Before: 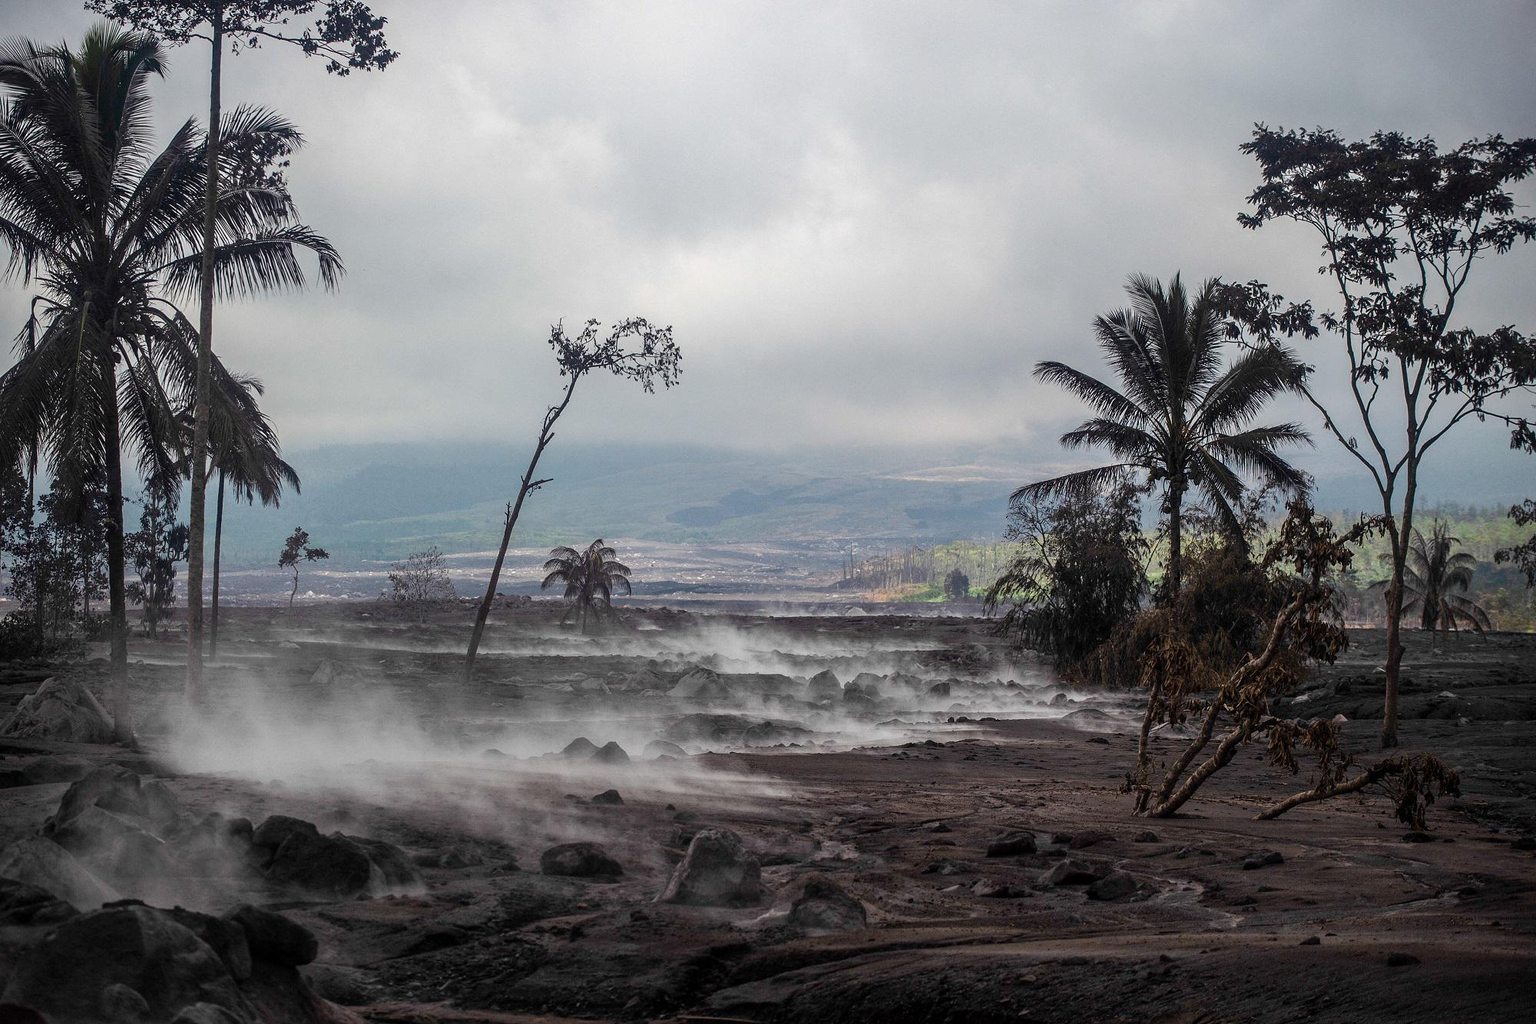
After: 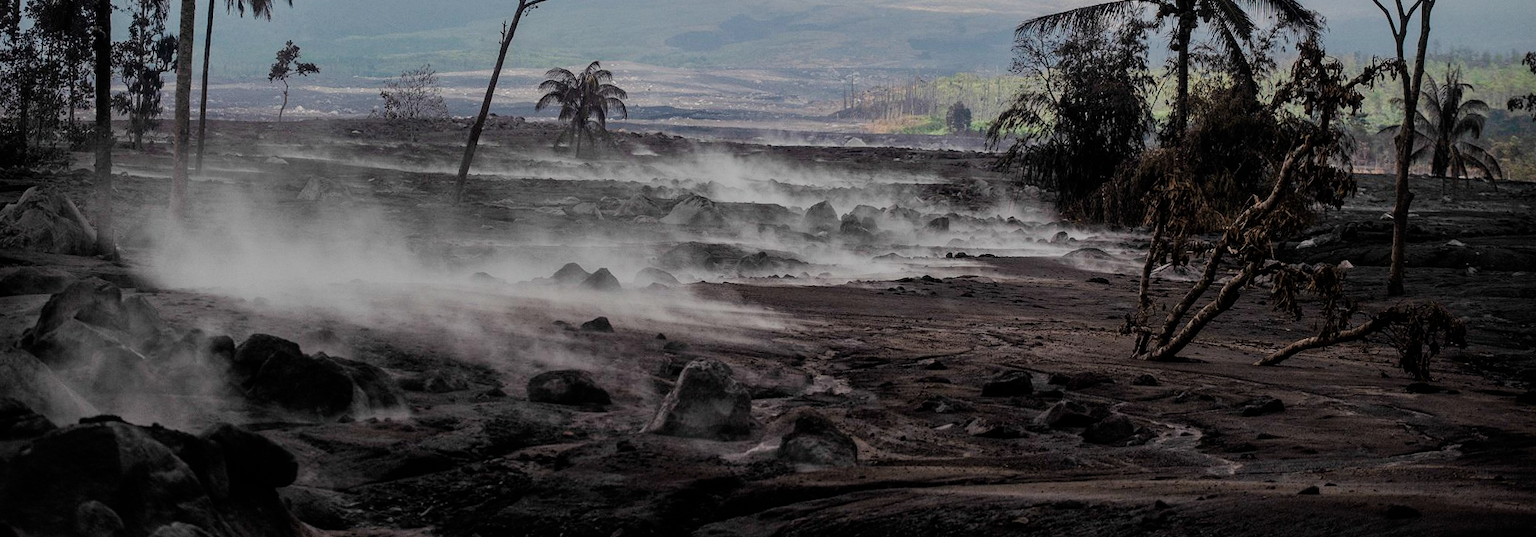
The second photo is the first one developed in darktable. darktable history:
filmic rgb: black relative exposure -7.32 EV, white relative exposure 5.09 EV, hardness 3.2
crop and rotate: top 46.237%
rotate and perspective: rotation 1.57°, crop left 0.018, crop right 0.982, crop top 0.039, crop bottom 0.961
